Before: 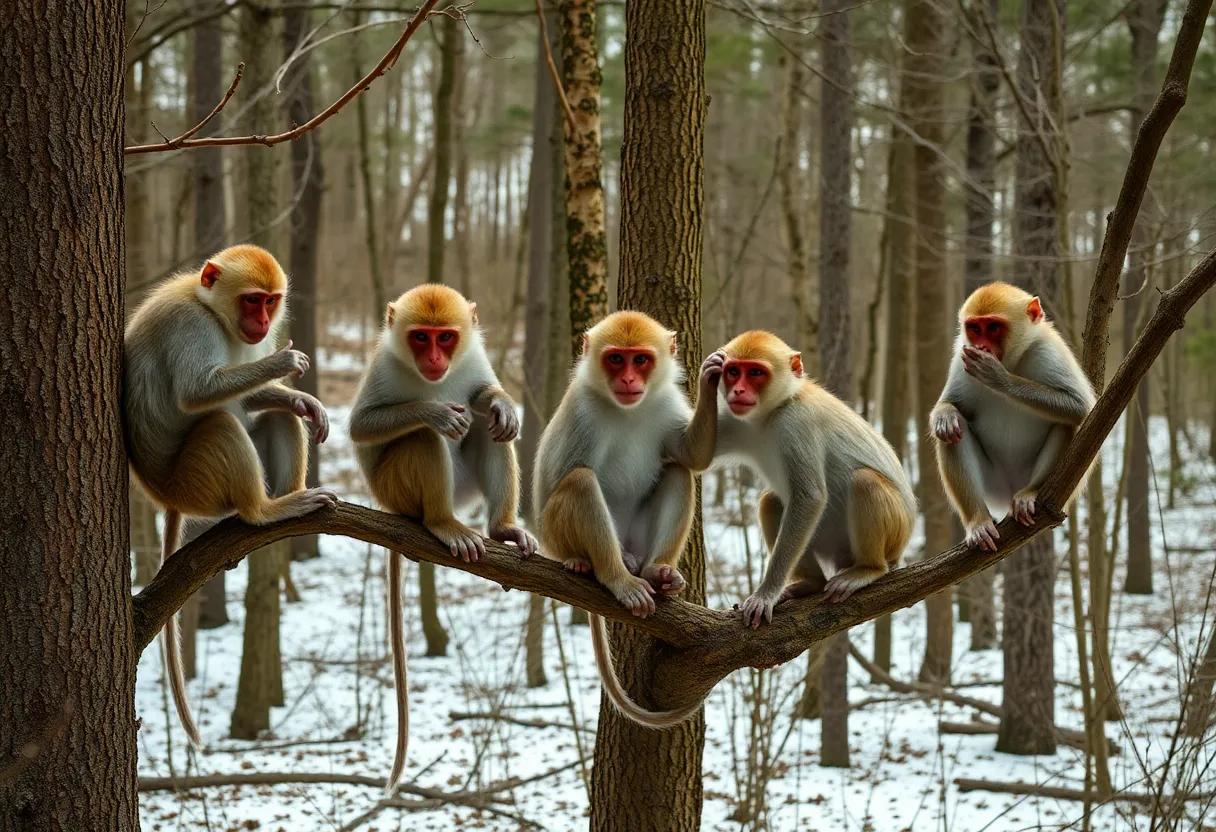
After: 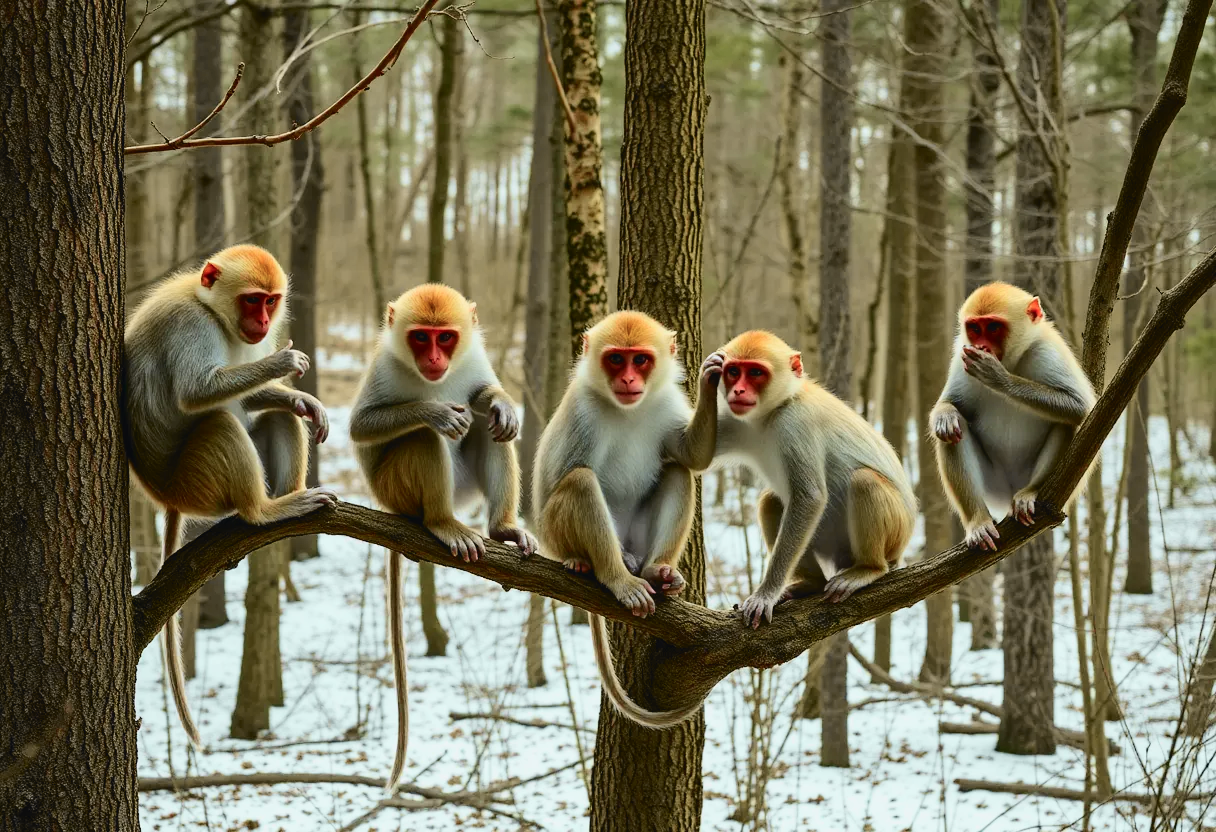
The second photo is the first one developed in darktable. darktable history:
tone curve: curves: ch0 [(0, 0.026) (0.104, 0.1) (0.233, 0.262) (0.398, 0.507) (0.498, 0.621) (0.65, 0.757) (0.835, 0.883) (1, 0.961)]; ch1 [(0, 0) (0.346, 0.307) (0.408, 0.369) (0.453, 0.457) (0.482, 0.476) (0.502, 0.498) (0.521, 0.507) (0.553, 0.554) (0.638, 0.646) (0.693, 0.727) (1, 1)]; ch2 [(0, 0) (0.366, 0.337) (0.434, 0.46) (0.485, 0.494) (0.5, 0.494) (0.511, 0.508) (0.537, 0.55) (0.579, 0.599) (0.663, 0.67) (1, 1)], color space Lab, independent channels, preserve colors none
